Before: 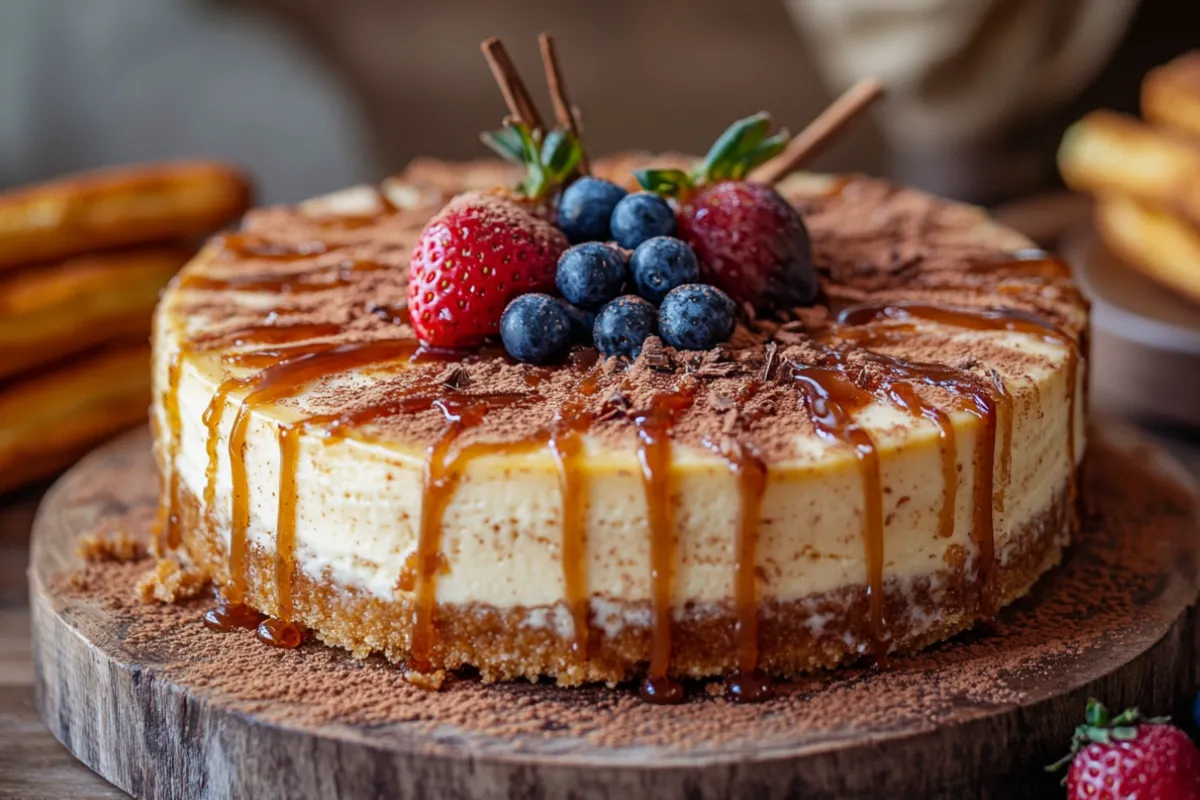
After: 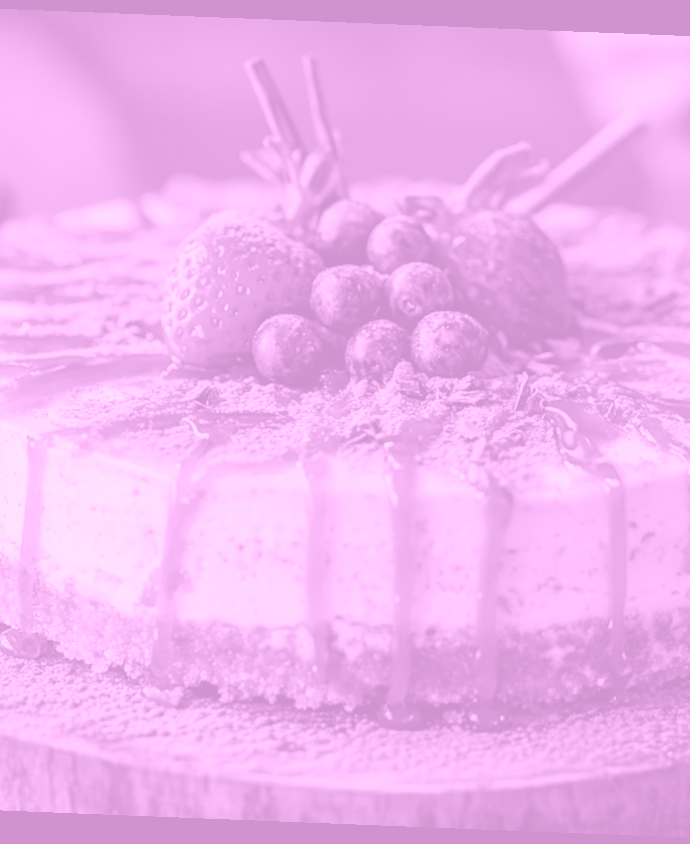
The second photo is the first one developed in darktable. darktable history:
crop: left 21.674%, right 22.086%
colorize: hue 331.2°, saturation 75%, source mix 30.28%, lightness 70.52%, version 1
rotate and perspective: rotation 2.27°, automatic cropping off
white balance: red 0.986, blue 1.01
